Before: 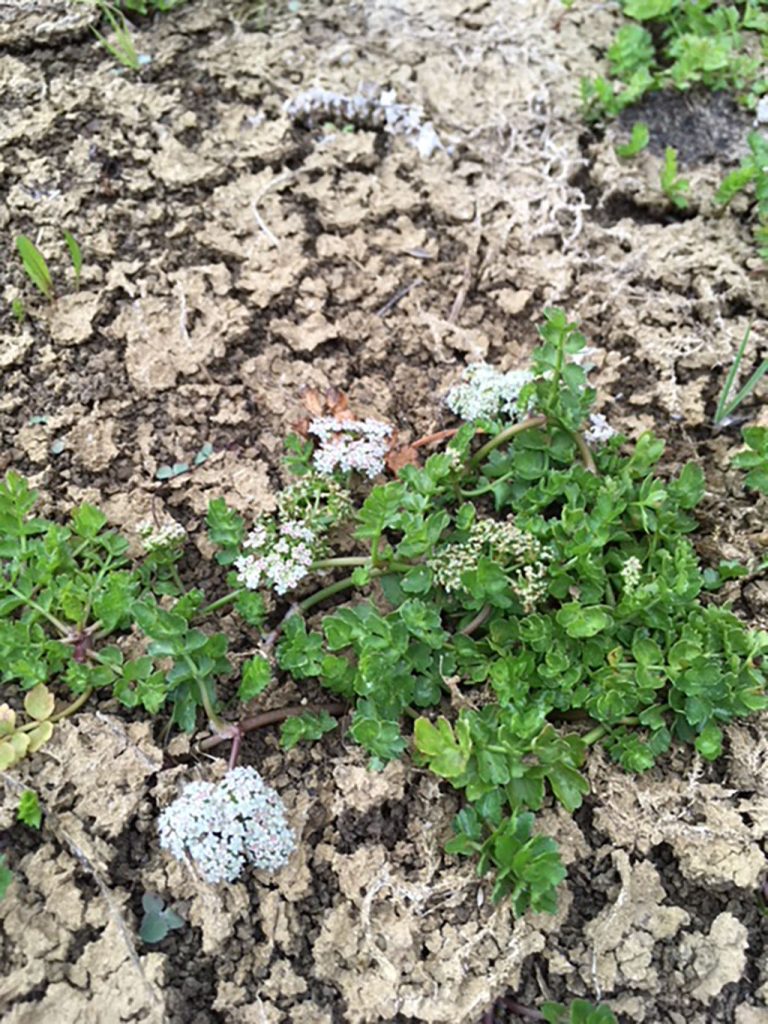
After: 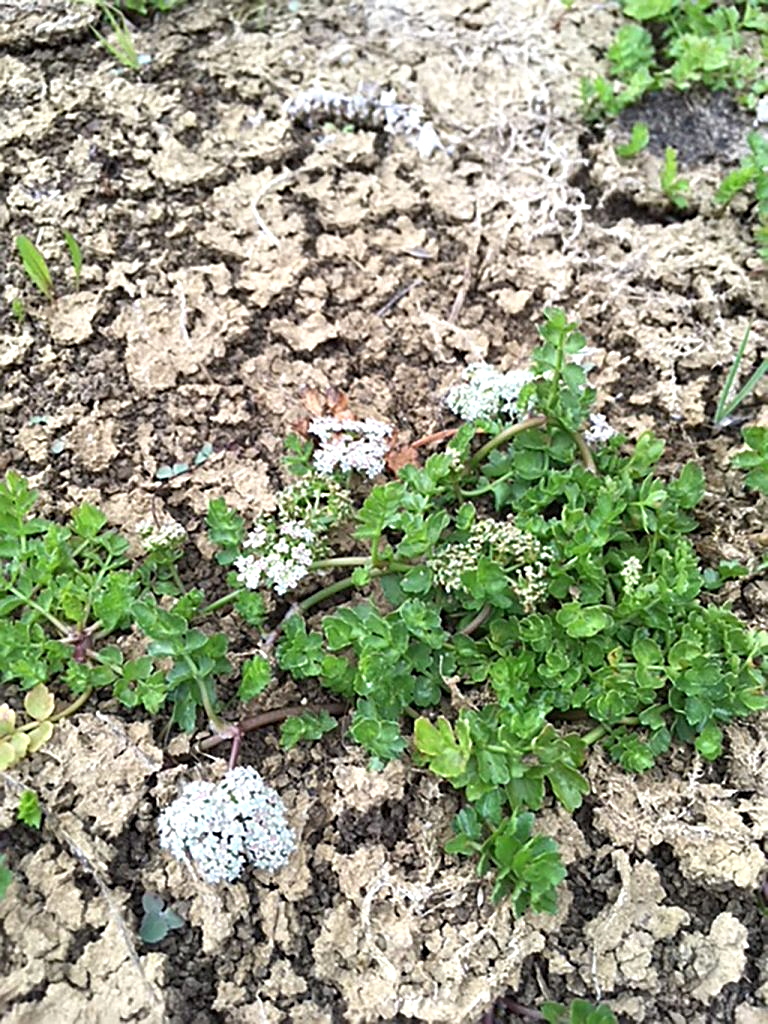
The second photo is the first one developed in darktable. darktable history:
exposure: black level correction 0, exposure 0.3 EV, compensate highlight preservation false
sharpen: on, module defaults
